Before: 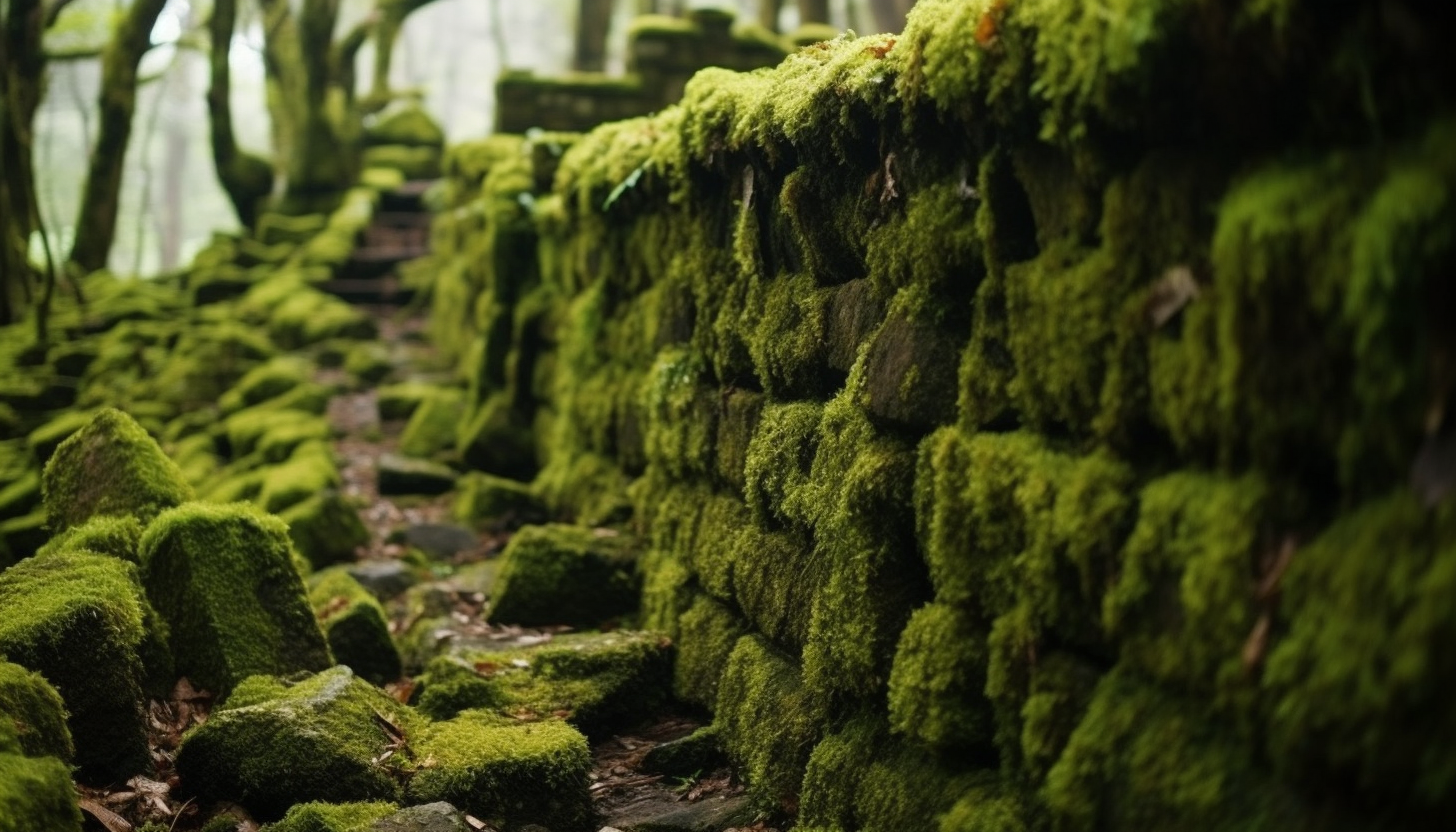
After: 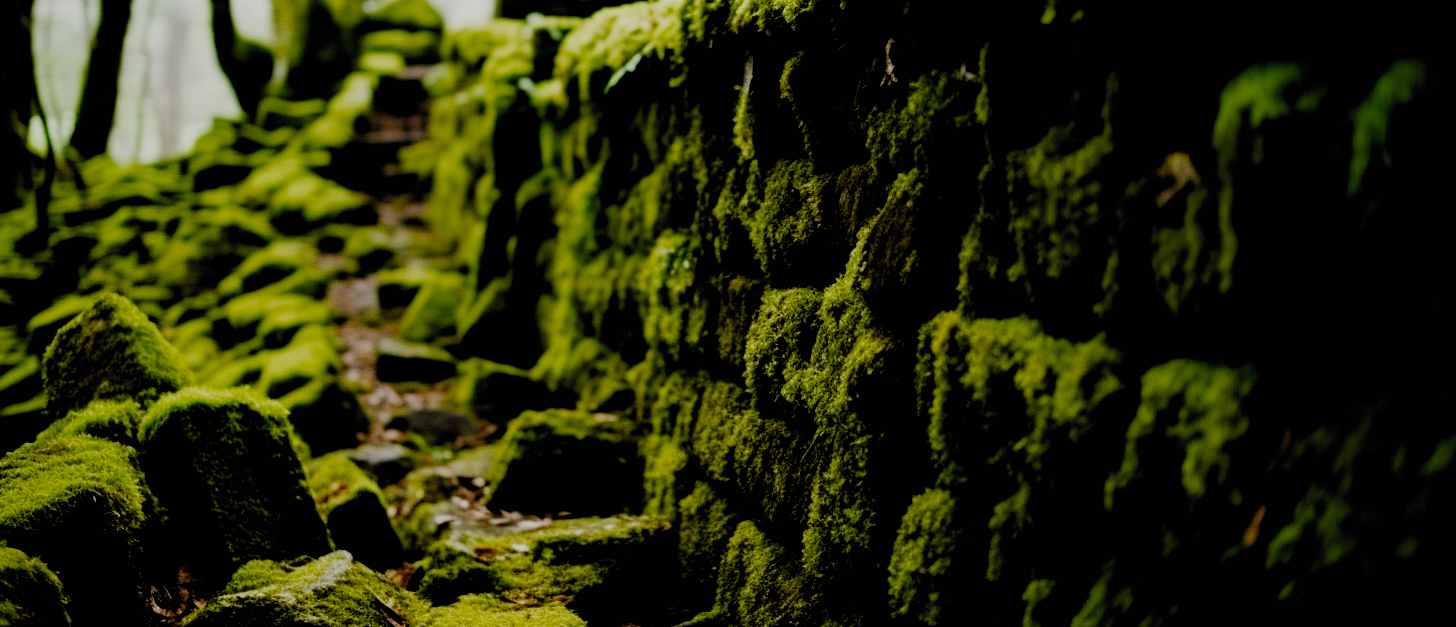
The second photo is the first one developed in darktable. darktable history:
filmic rgb: black relative exposure -2.76 EV, white relative exposure 4.56 EV, hardness 1.74, contrast 1.239, add noise in highlights 0.001, preserve chrominance no, color science v3 (2019), use custom middle-gray values true, contrast in highlights soft
crop: top 13.865%, bottom 10.773%
